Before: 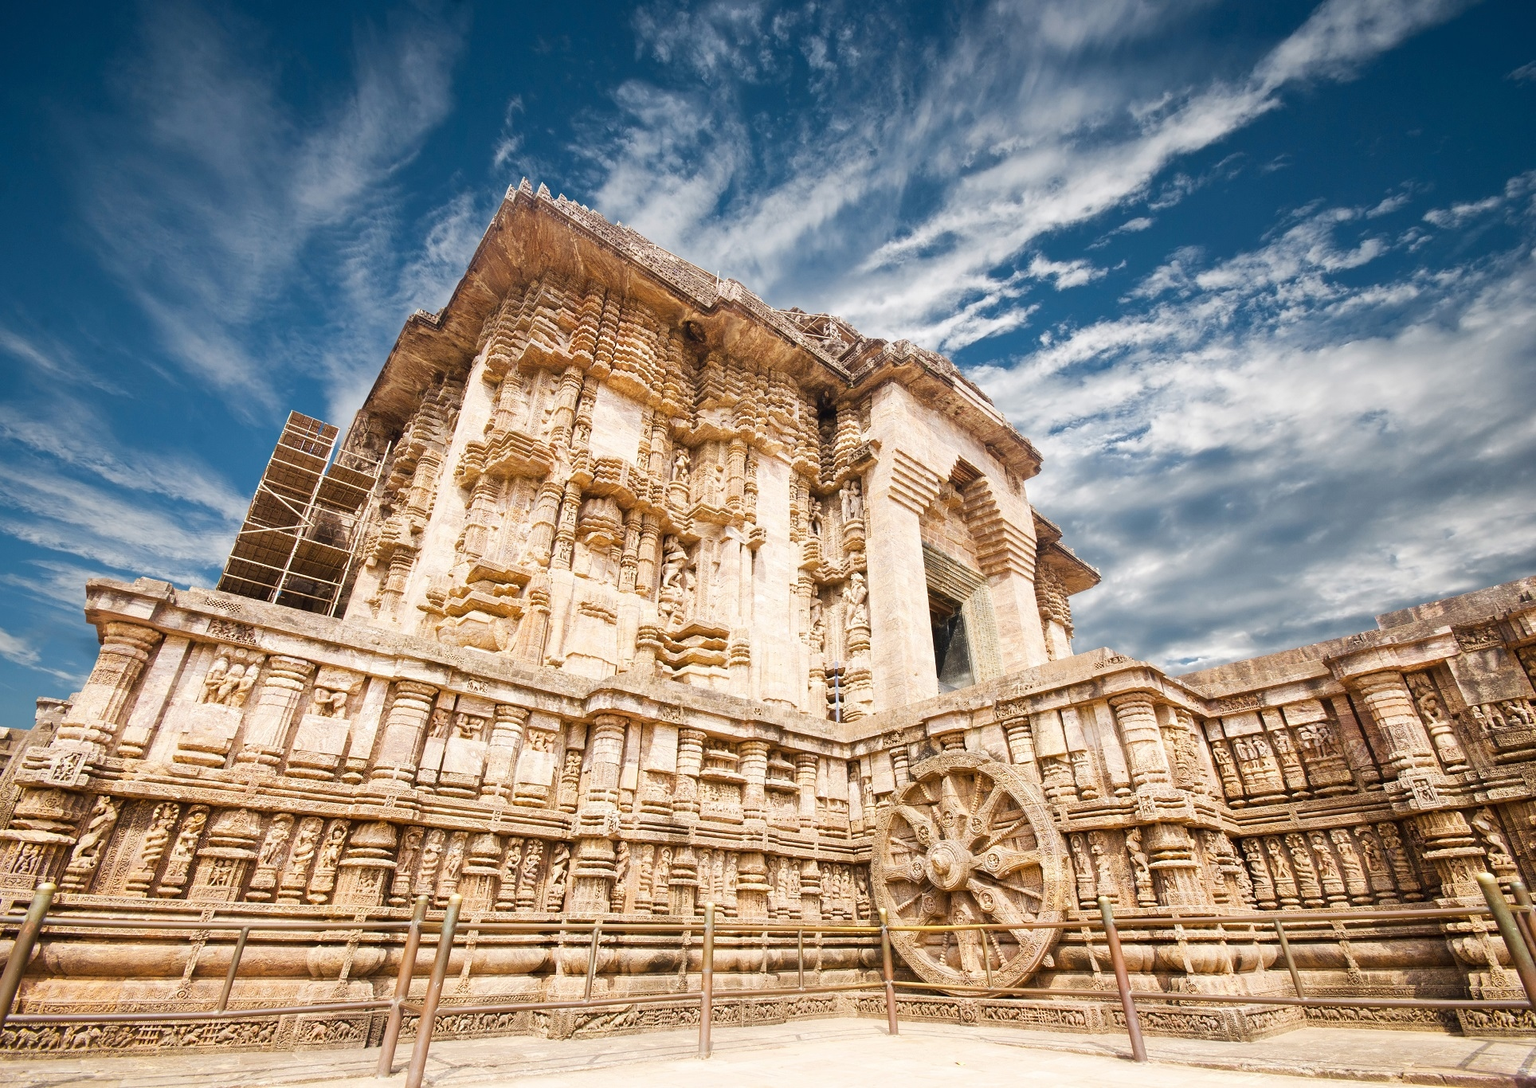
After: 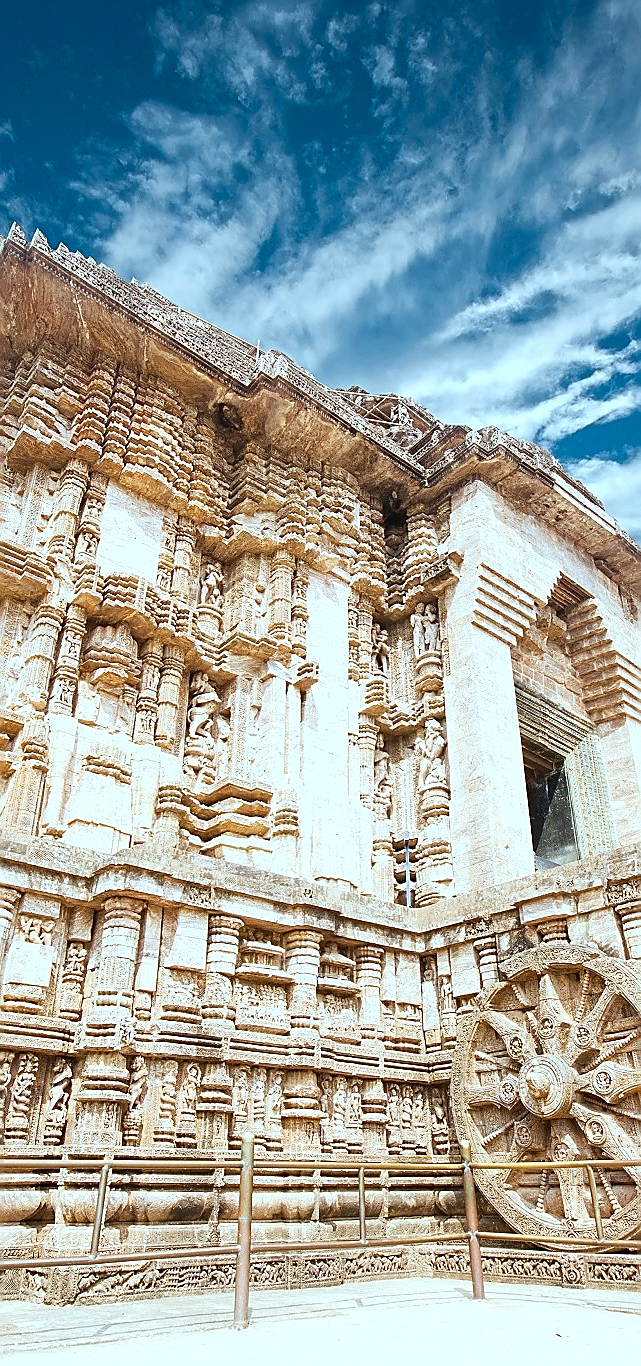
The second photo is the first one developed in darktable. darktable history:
sharpen: radius 1.4, amount 1.25, threshold 0.7
color correction: highlights a* -11.71, highlights b* -15.58
exposure: exposure 0.2 EV, compensate highlight preservation false
crop: left 33.36%, right 33.36%
